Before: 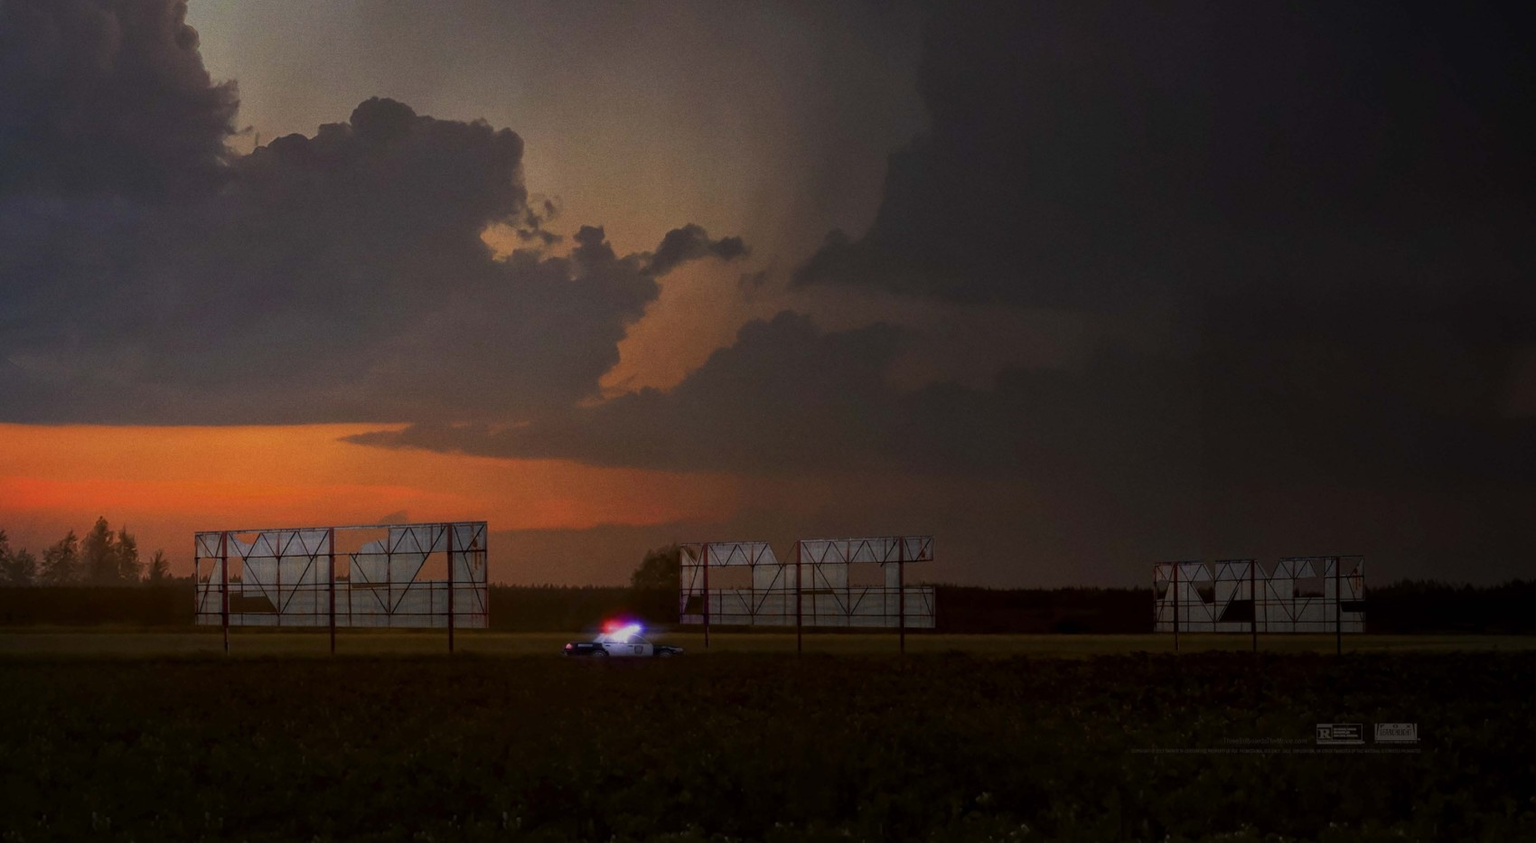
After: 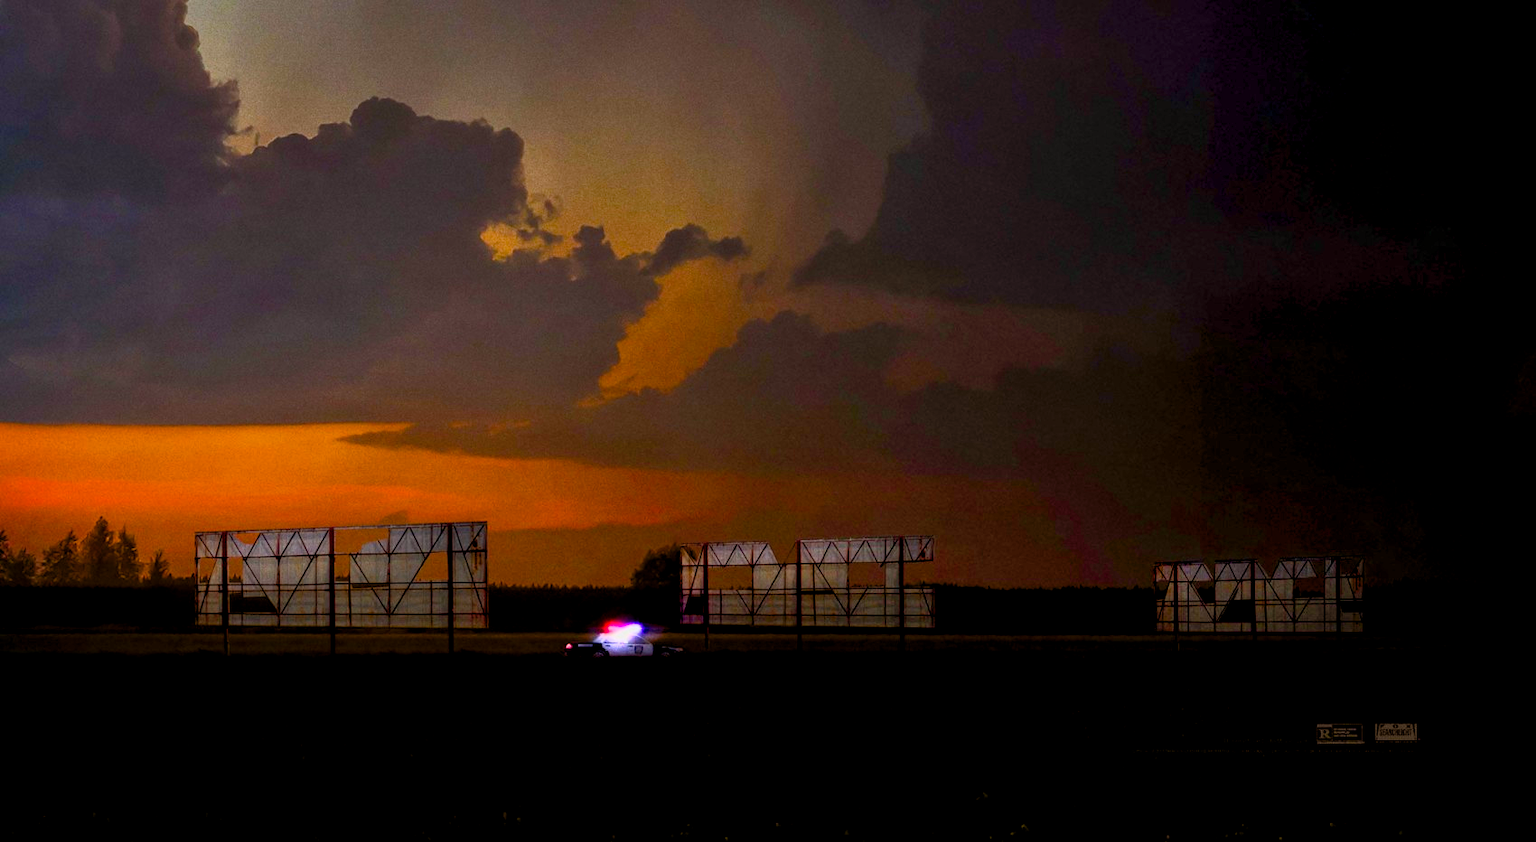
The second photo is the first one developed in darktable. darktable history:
color balance rgb: power › chroma 0.25%, power › hue 61.83°, global offset › luminance -0.865%, perceptual saturation grading › global saturation 53.992%, perceptual saturation grading › highlights -50.586%, perceptual saturation grading › mid-tones 39.65%, perceptual saturation grading › shadows 30.147%, perceptual brilliance grading › highlights 14.451%, perceptual brilliance grading › mid-tones -6.194%, perceptual brilliance grading › shadows -26.981%
shadows and highlights: soften with gaussian
